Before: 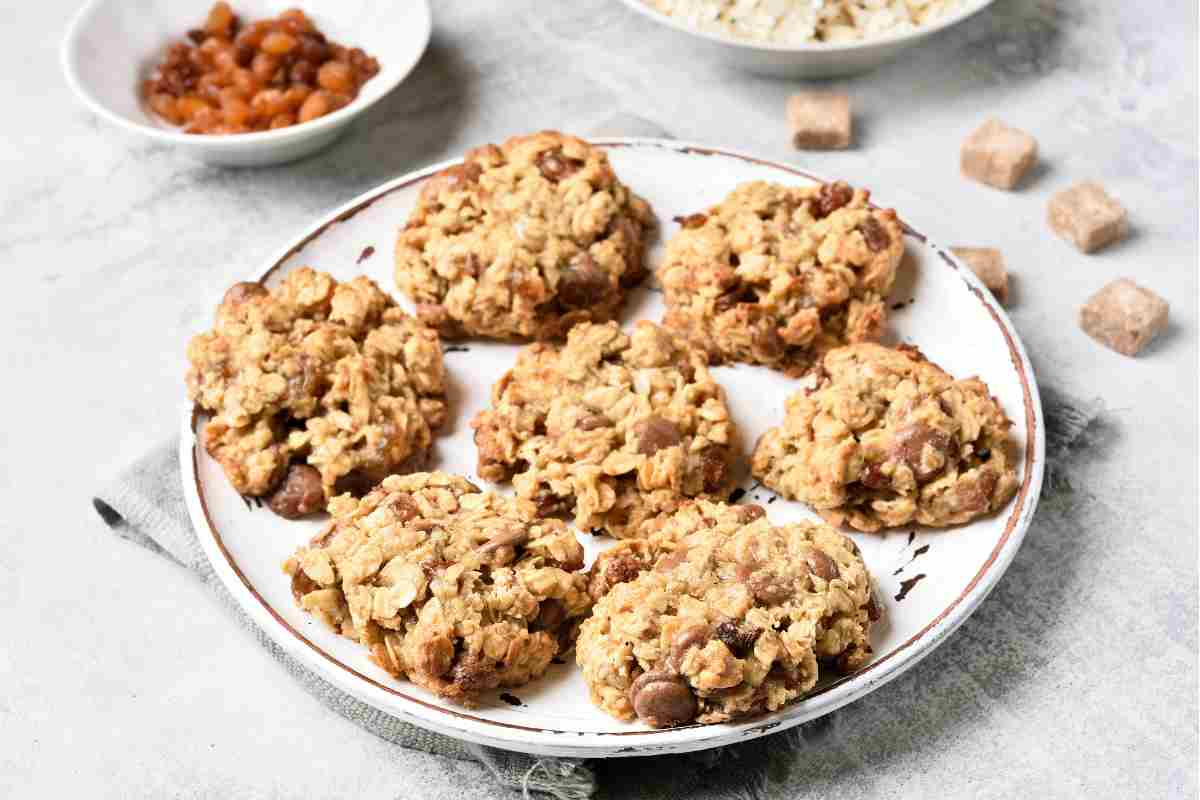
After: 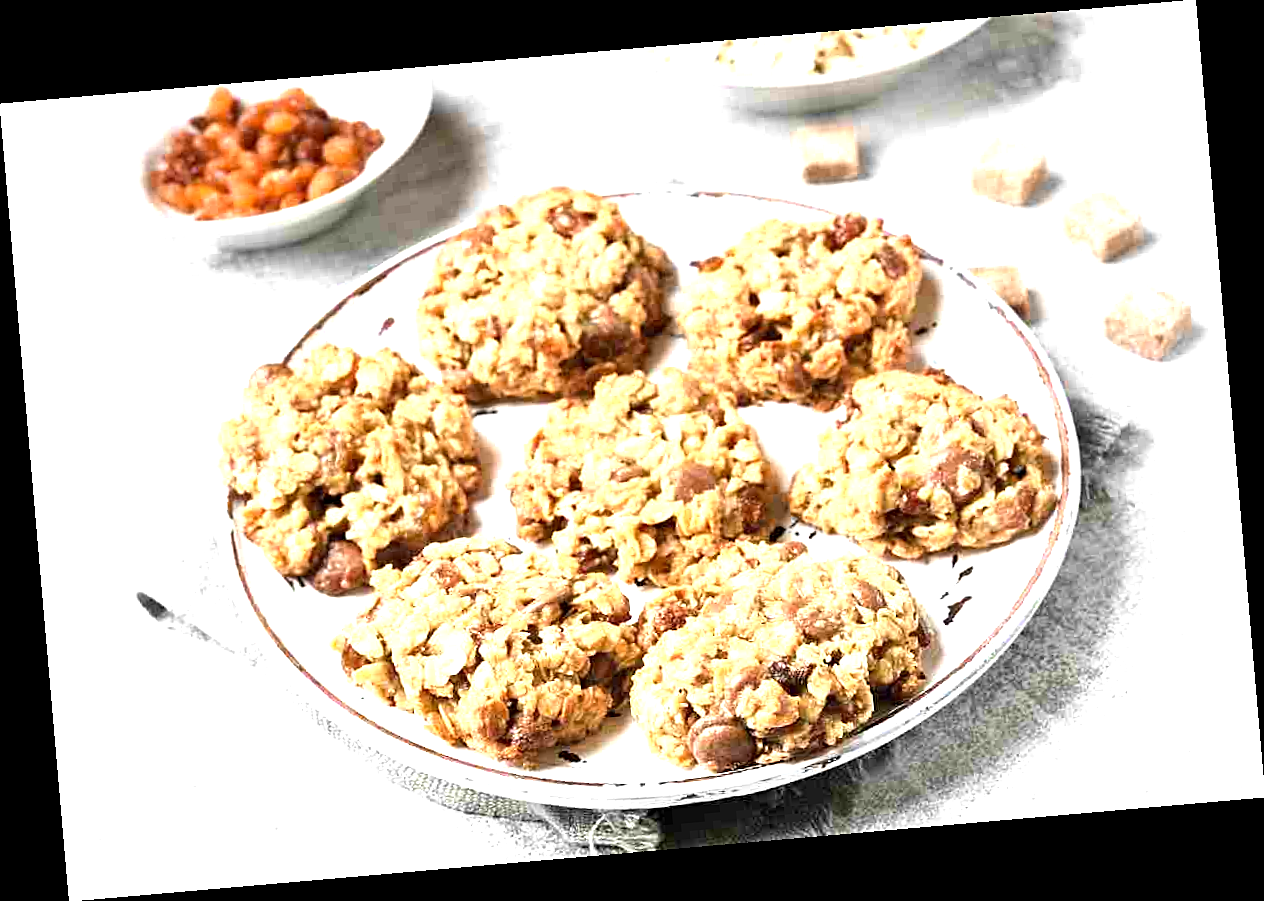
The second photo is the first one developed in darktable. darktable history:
tone equalizer: on, module defaults
exposure: exposure 1 EV, compensate highlight preservation false
rotate and perspective: rotation -4.98°, automatic cropping off
sharpen: on, module defaults
